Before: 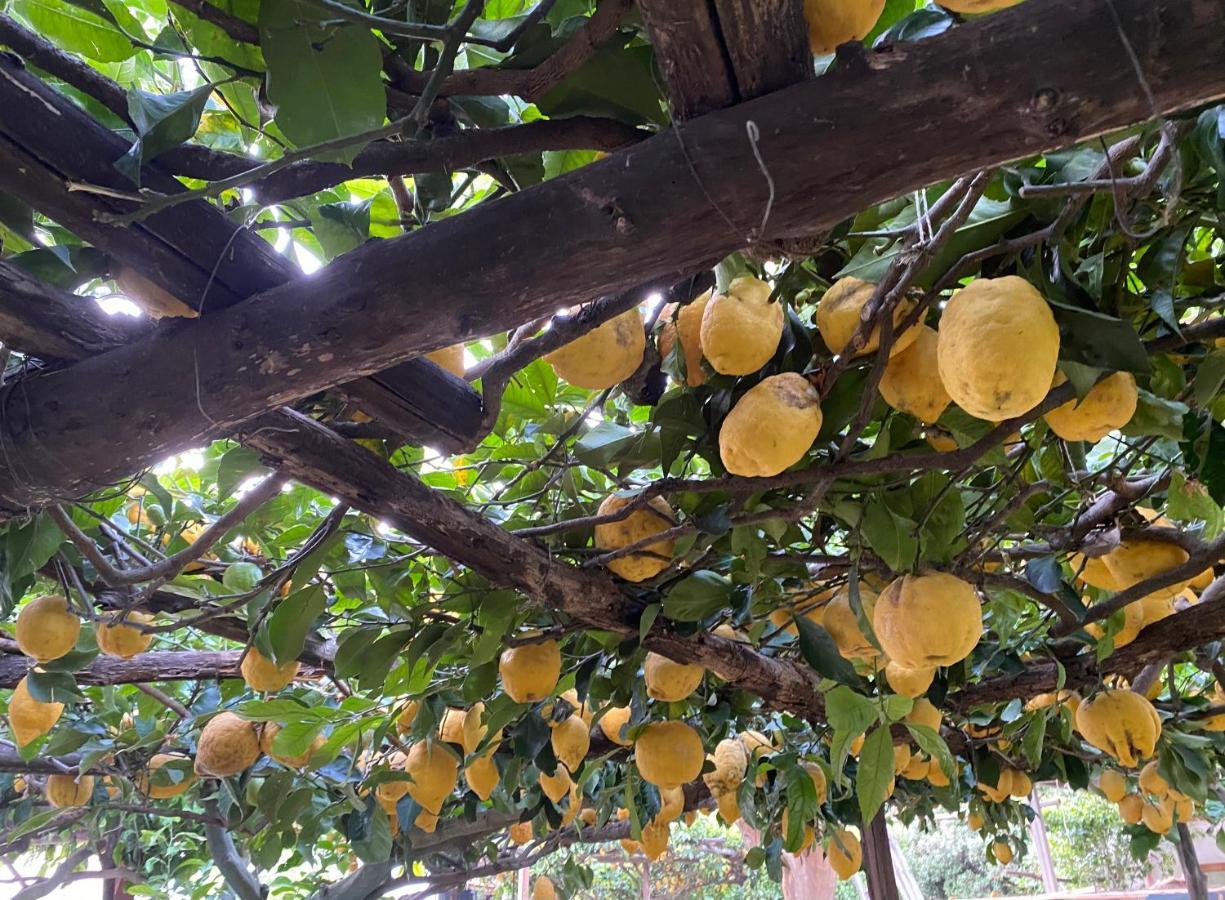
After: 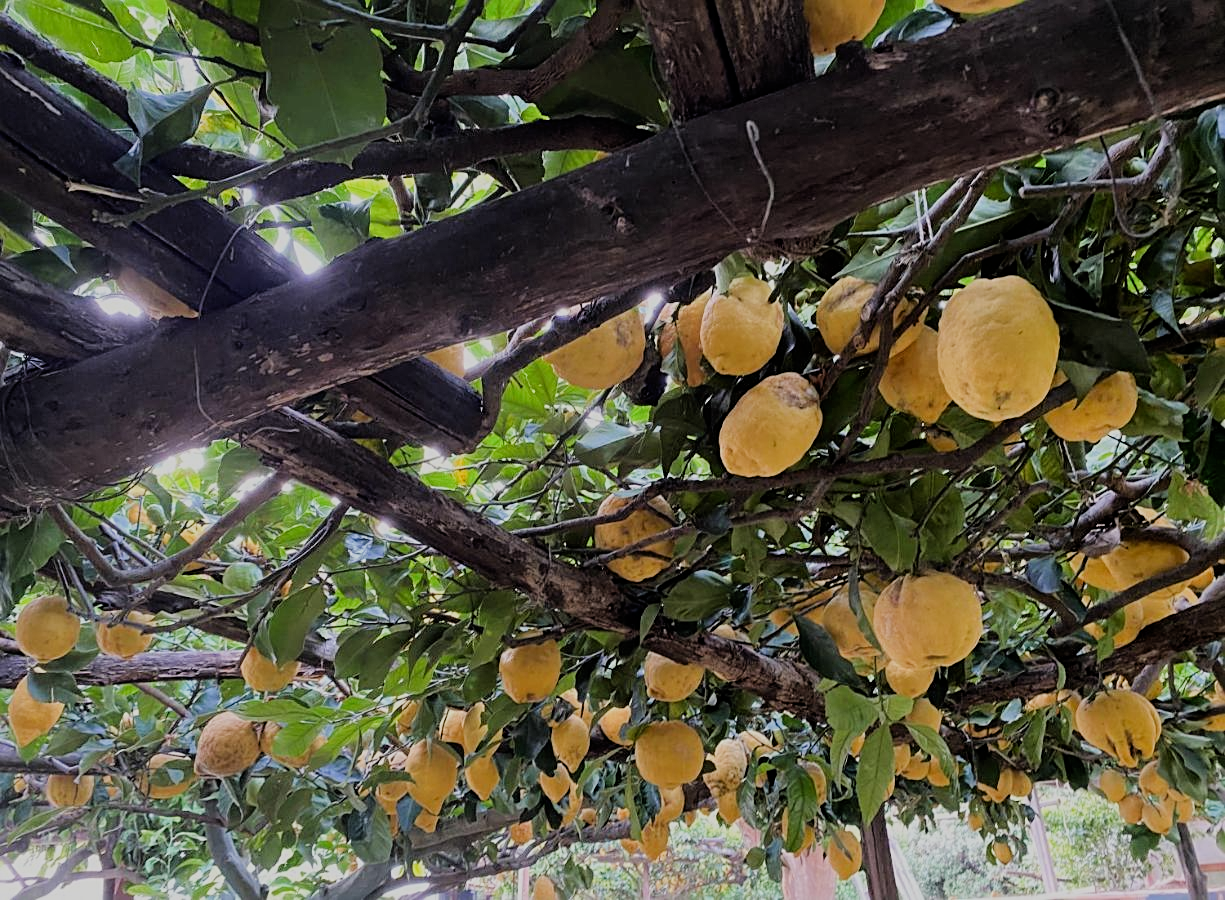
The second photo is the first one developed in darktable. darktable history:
sharpen: radius 2.123, amount 0.379, threshold 0.213
filmic rgb: black relative exposure -7.09 EV, white relative exposure 5.35 EV, hardness 3.03
